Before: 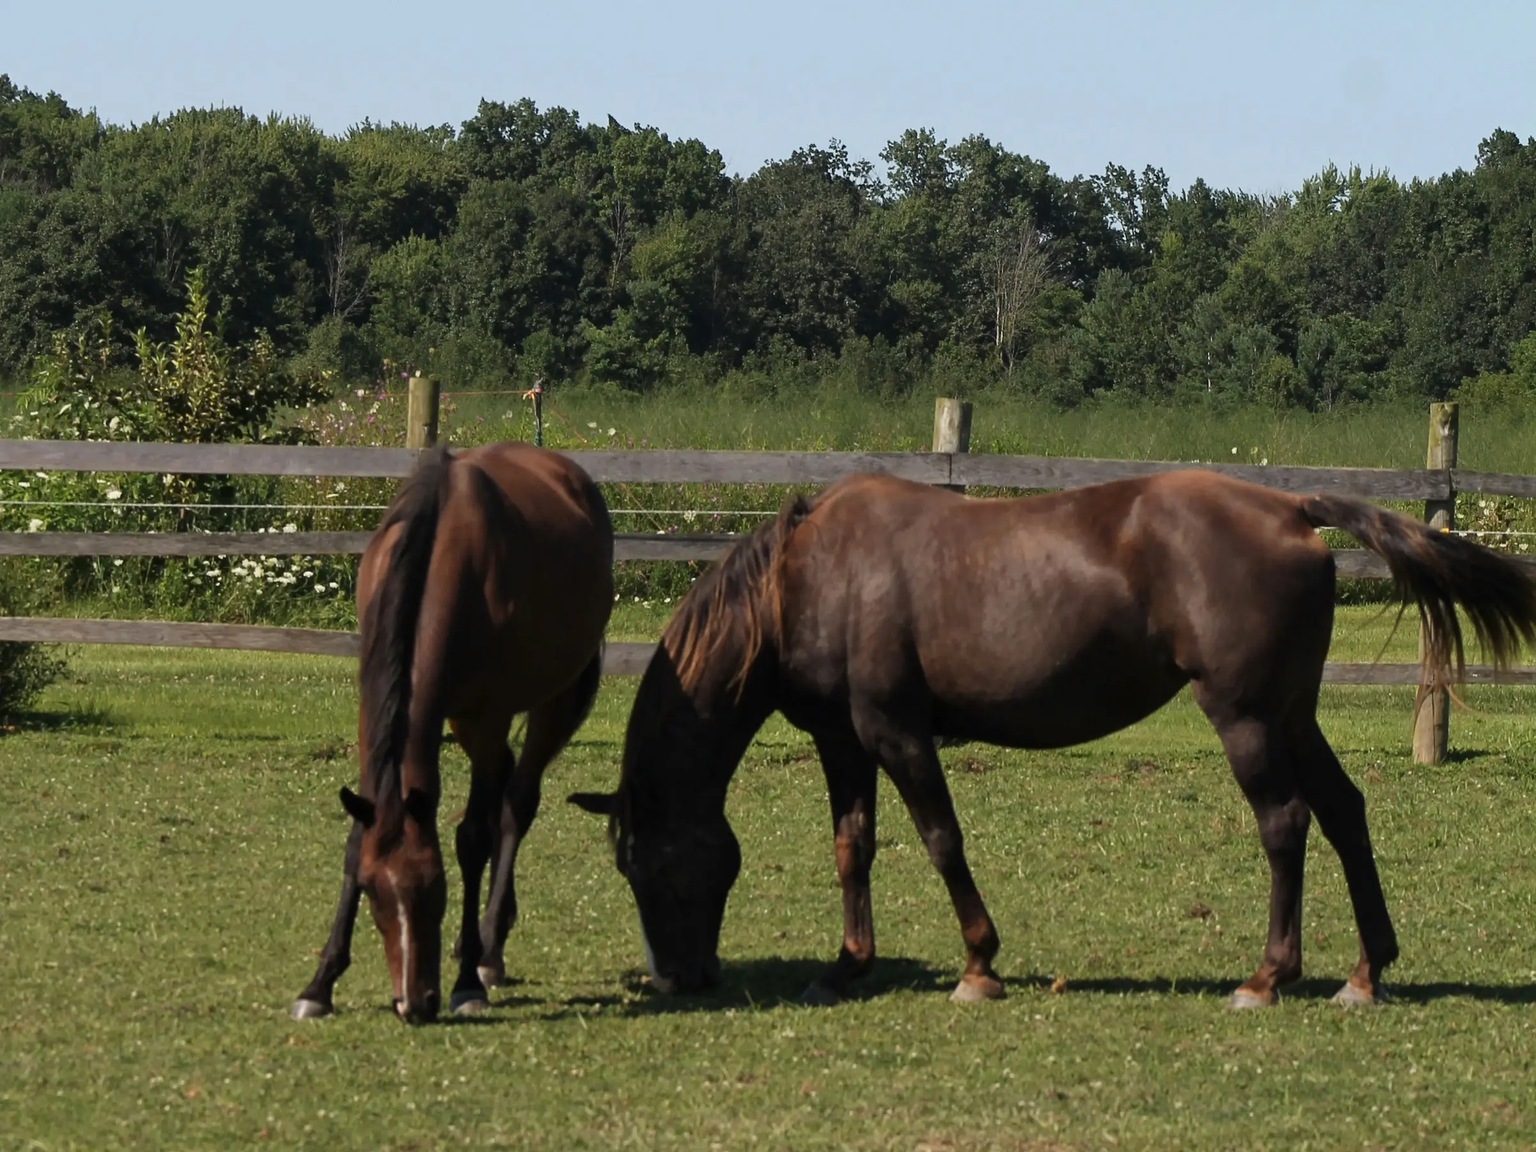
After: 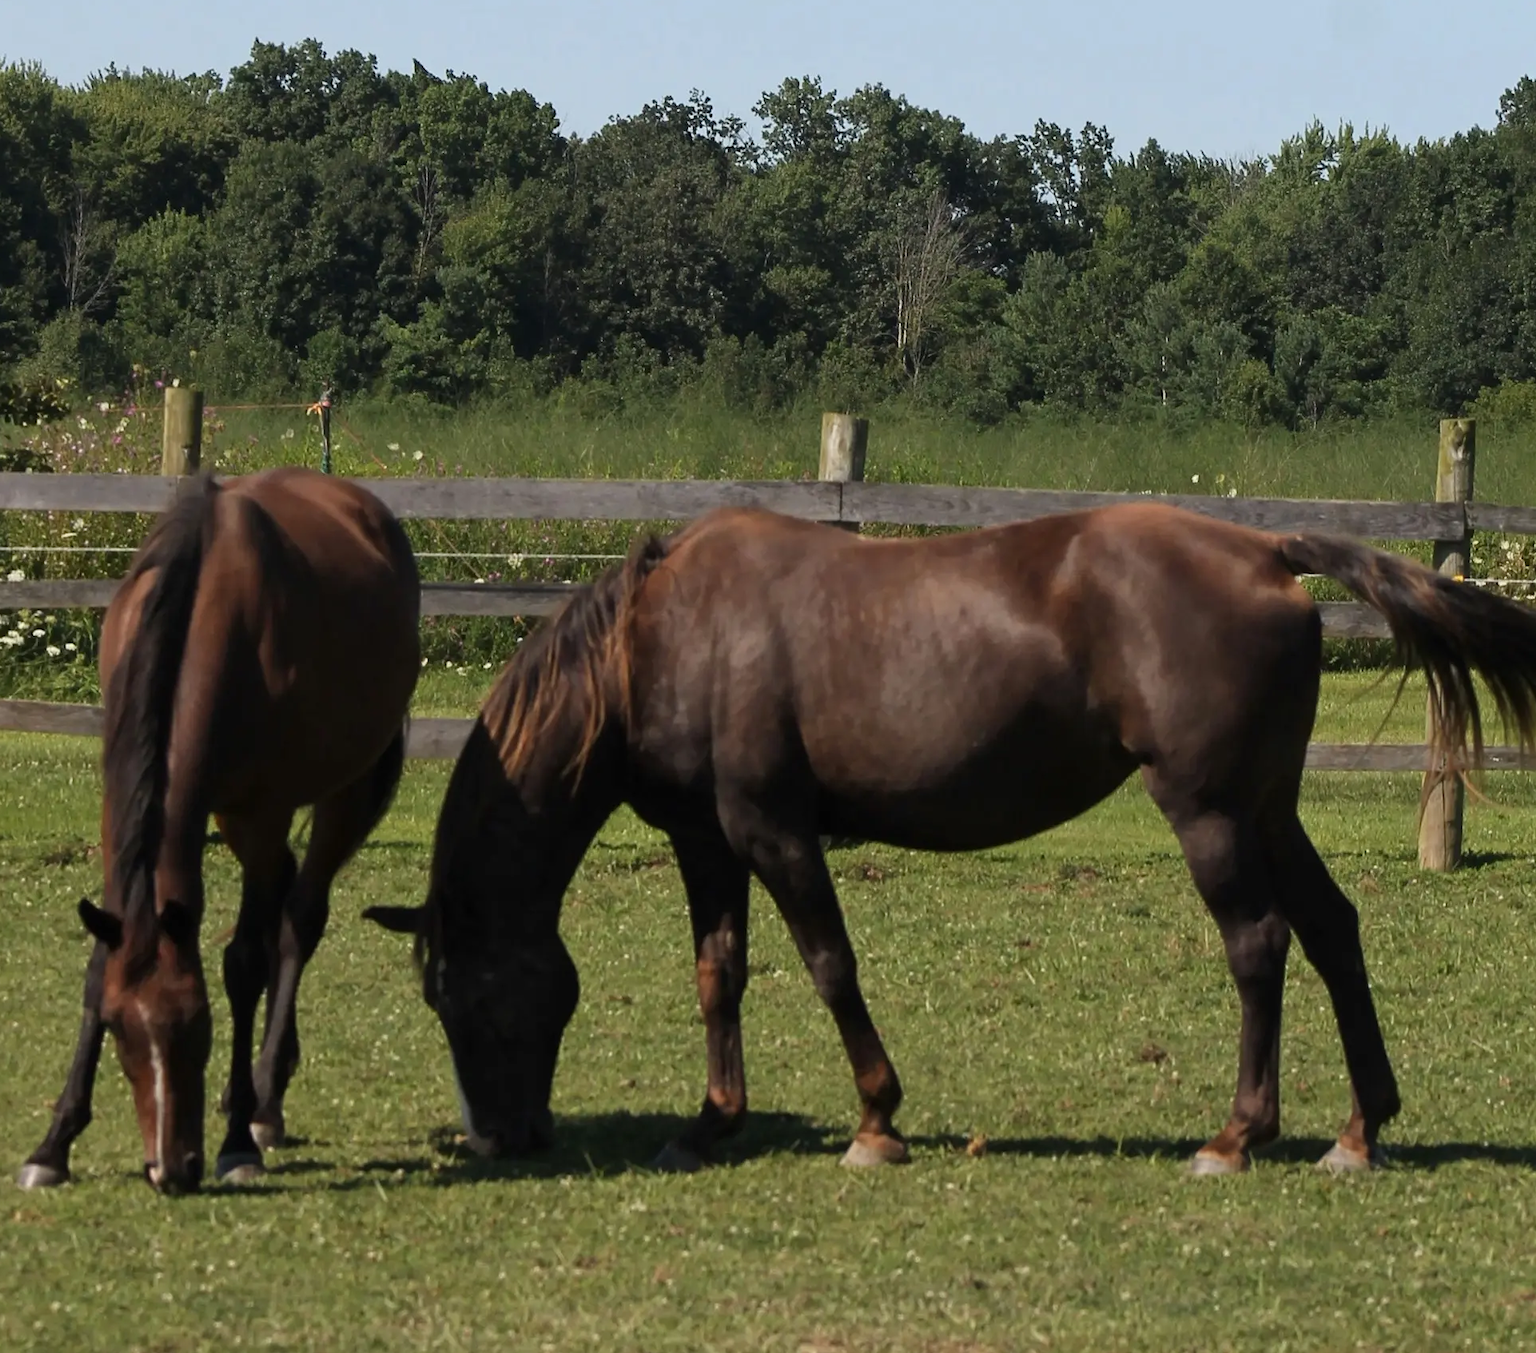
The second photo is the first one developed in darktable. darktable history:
crop and rotate: left 18.078%, top 5.835%, right 1.837%
